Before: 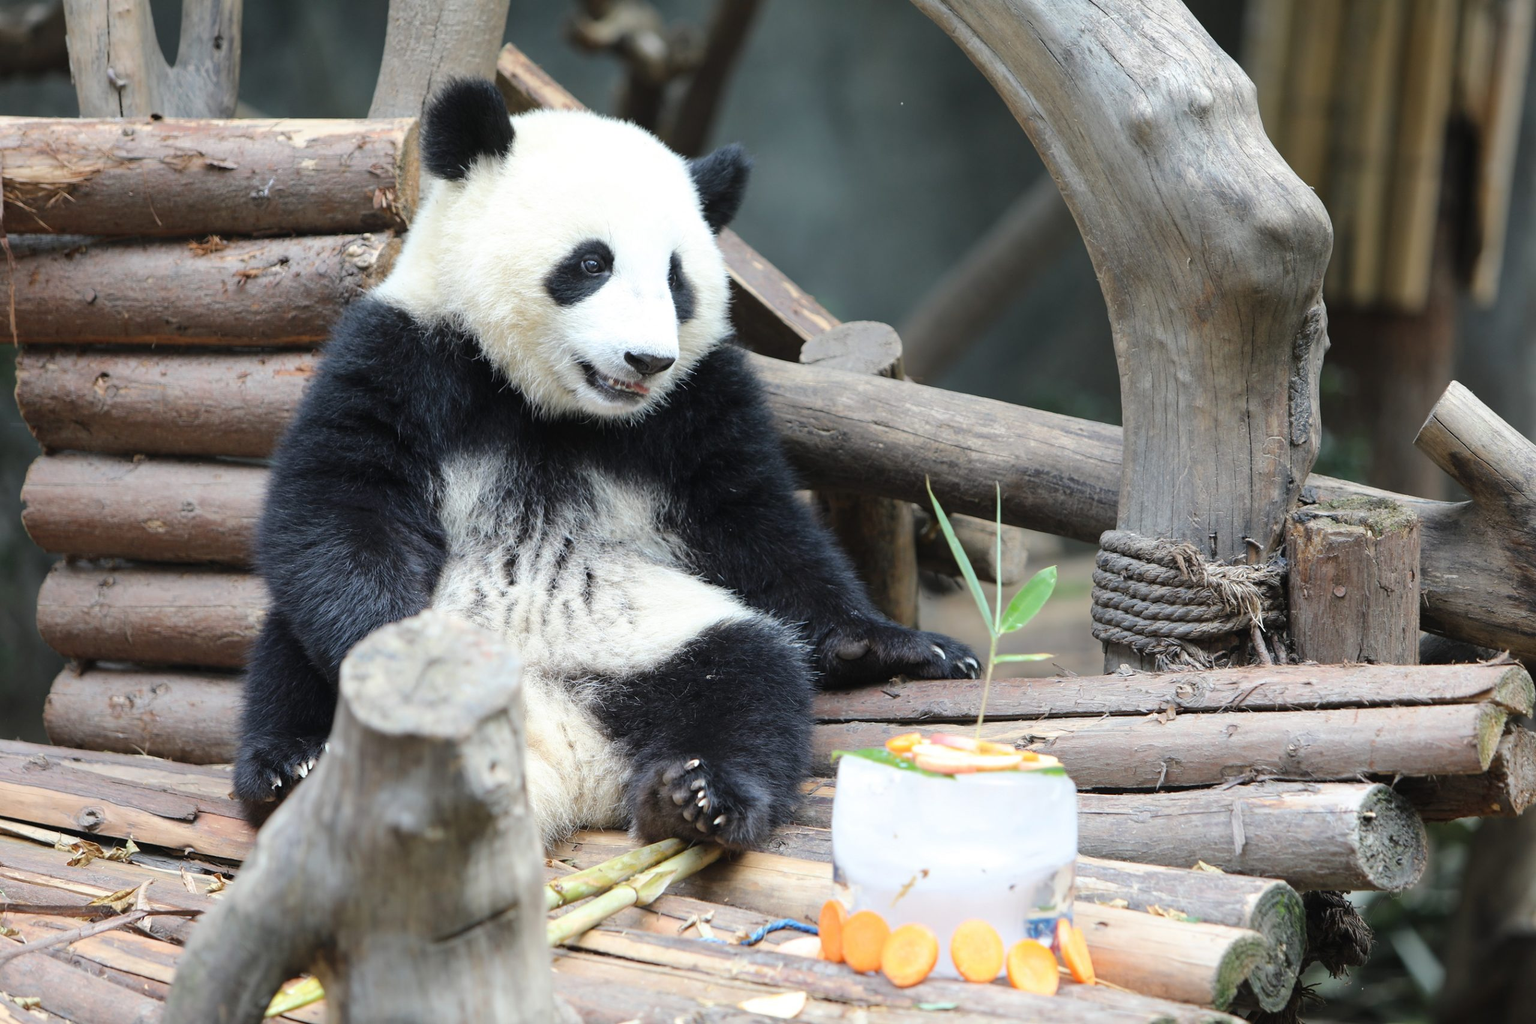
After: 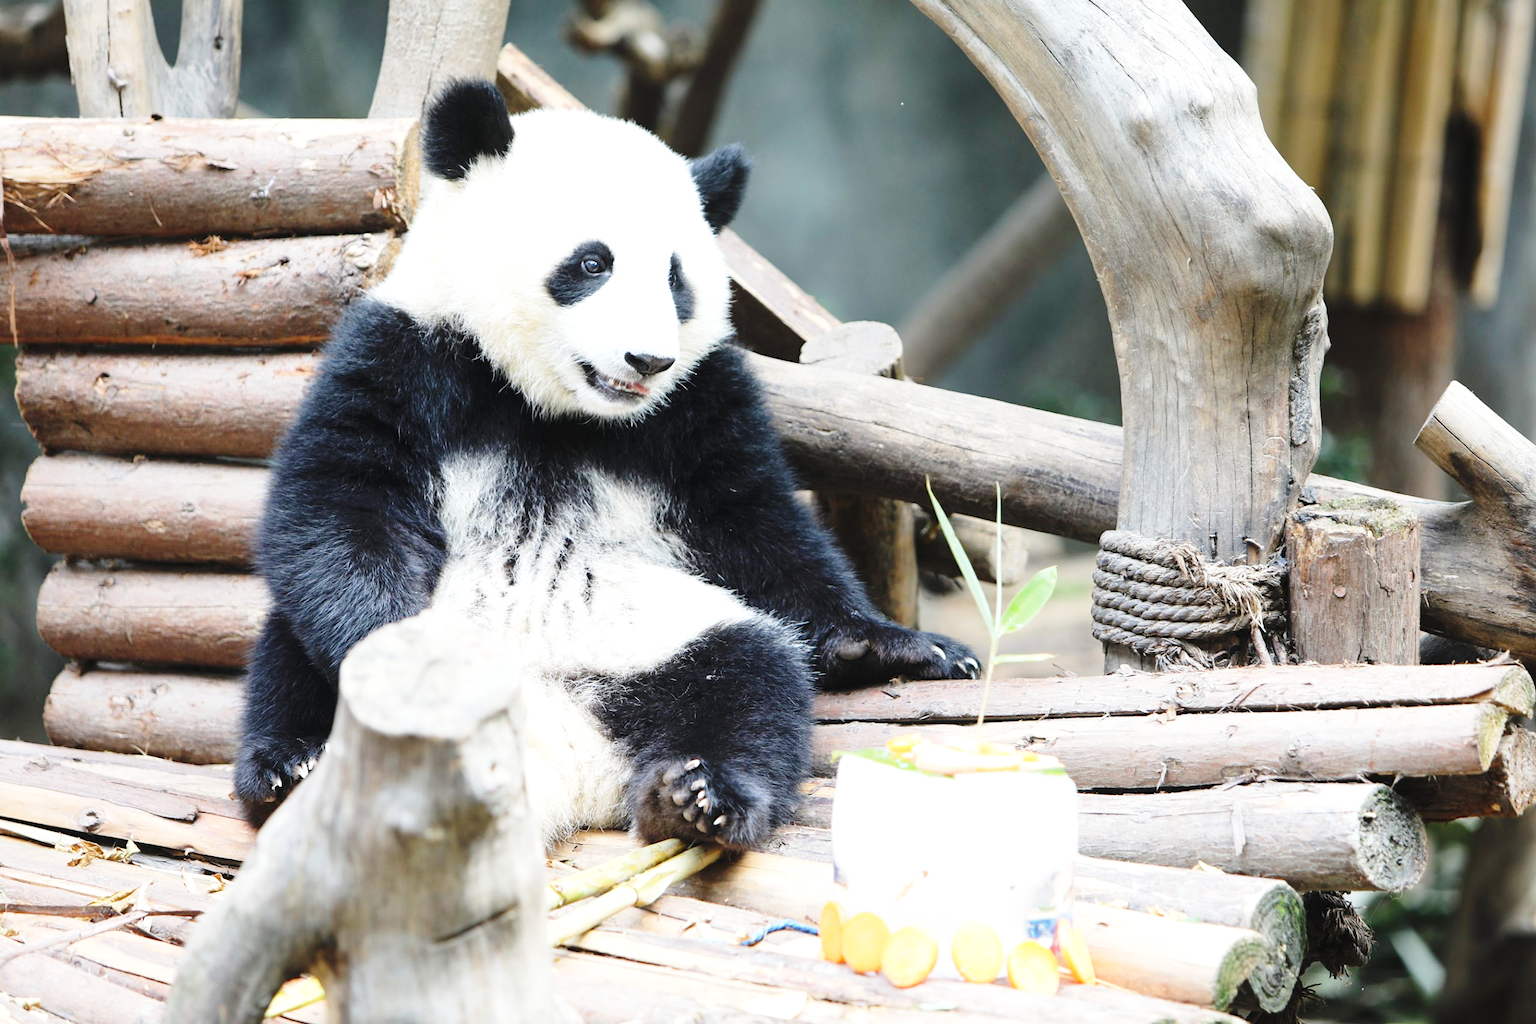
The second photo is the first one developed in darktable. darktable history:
base curve: curves: ch0 [(0, 0) (0.028, 0.03) (0.121, 0.232) (0.46, 0.748) (0.859, 0.968) (1, 1)], preserve colors none
exposure: exposure 0.367 EV, compensate highlight preservation false
